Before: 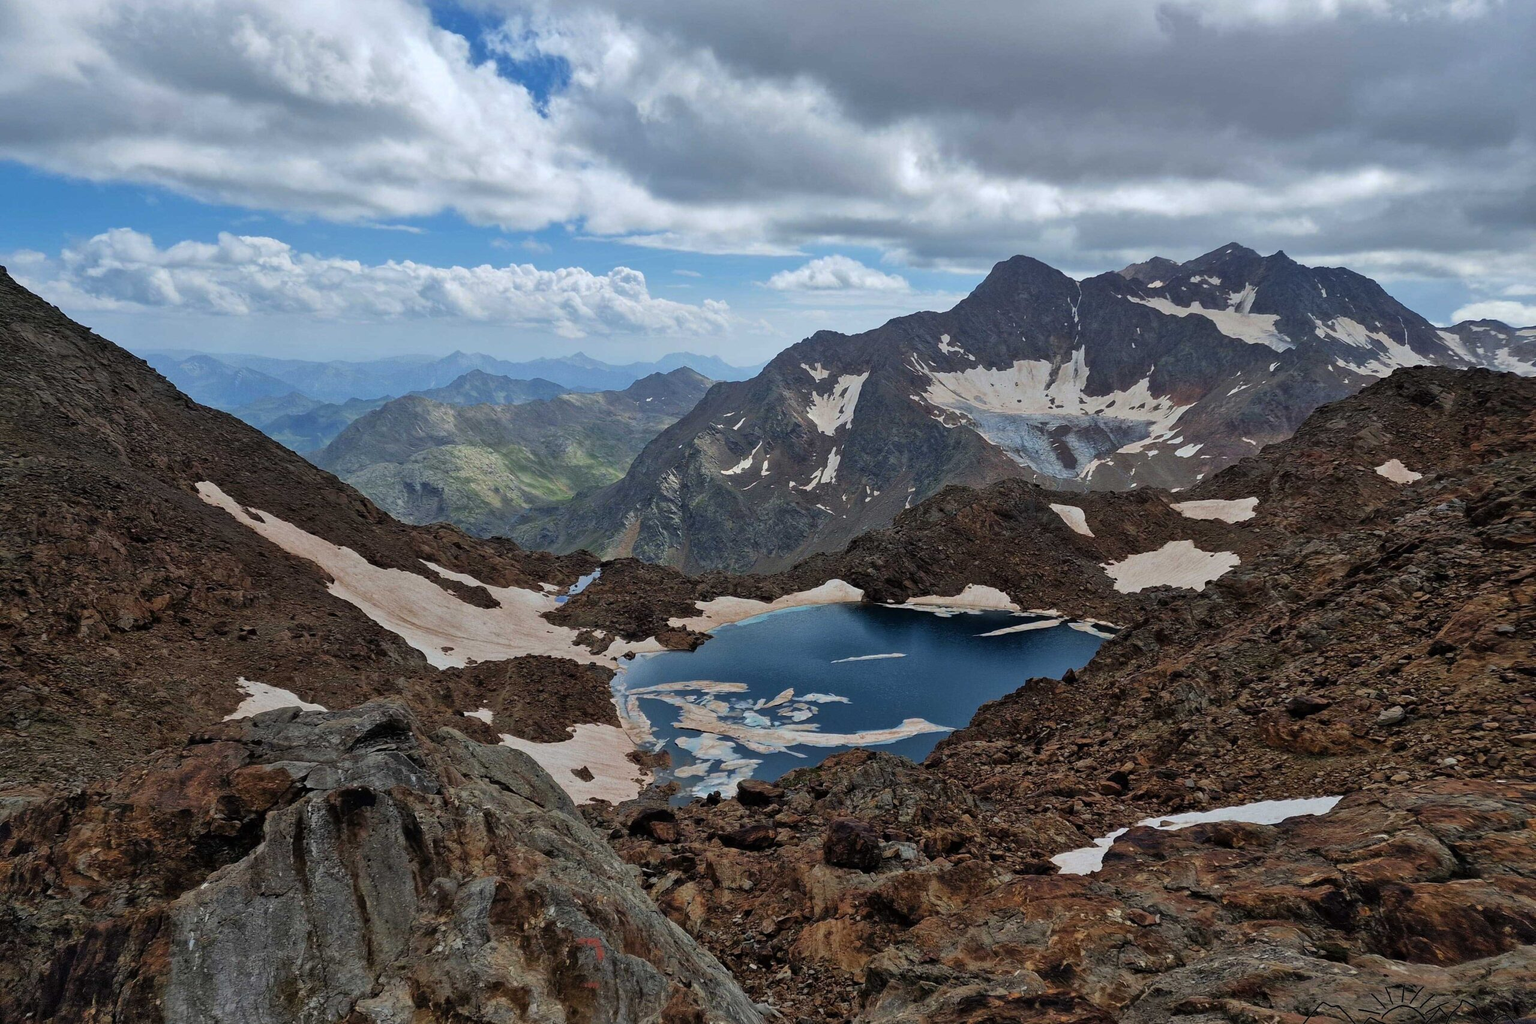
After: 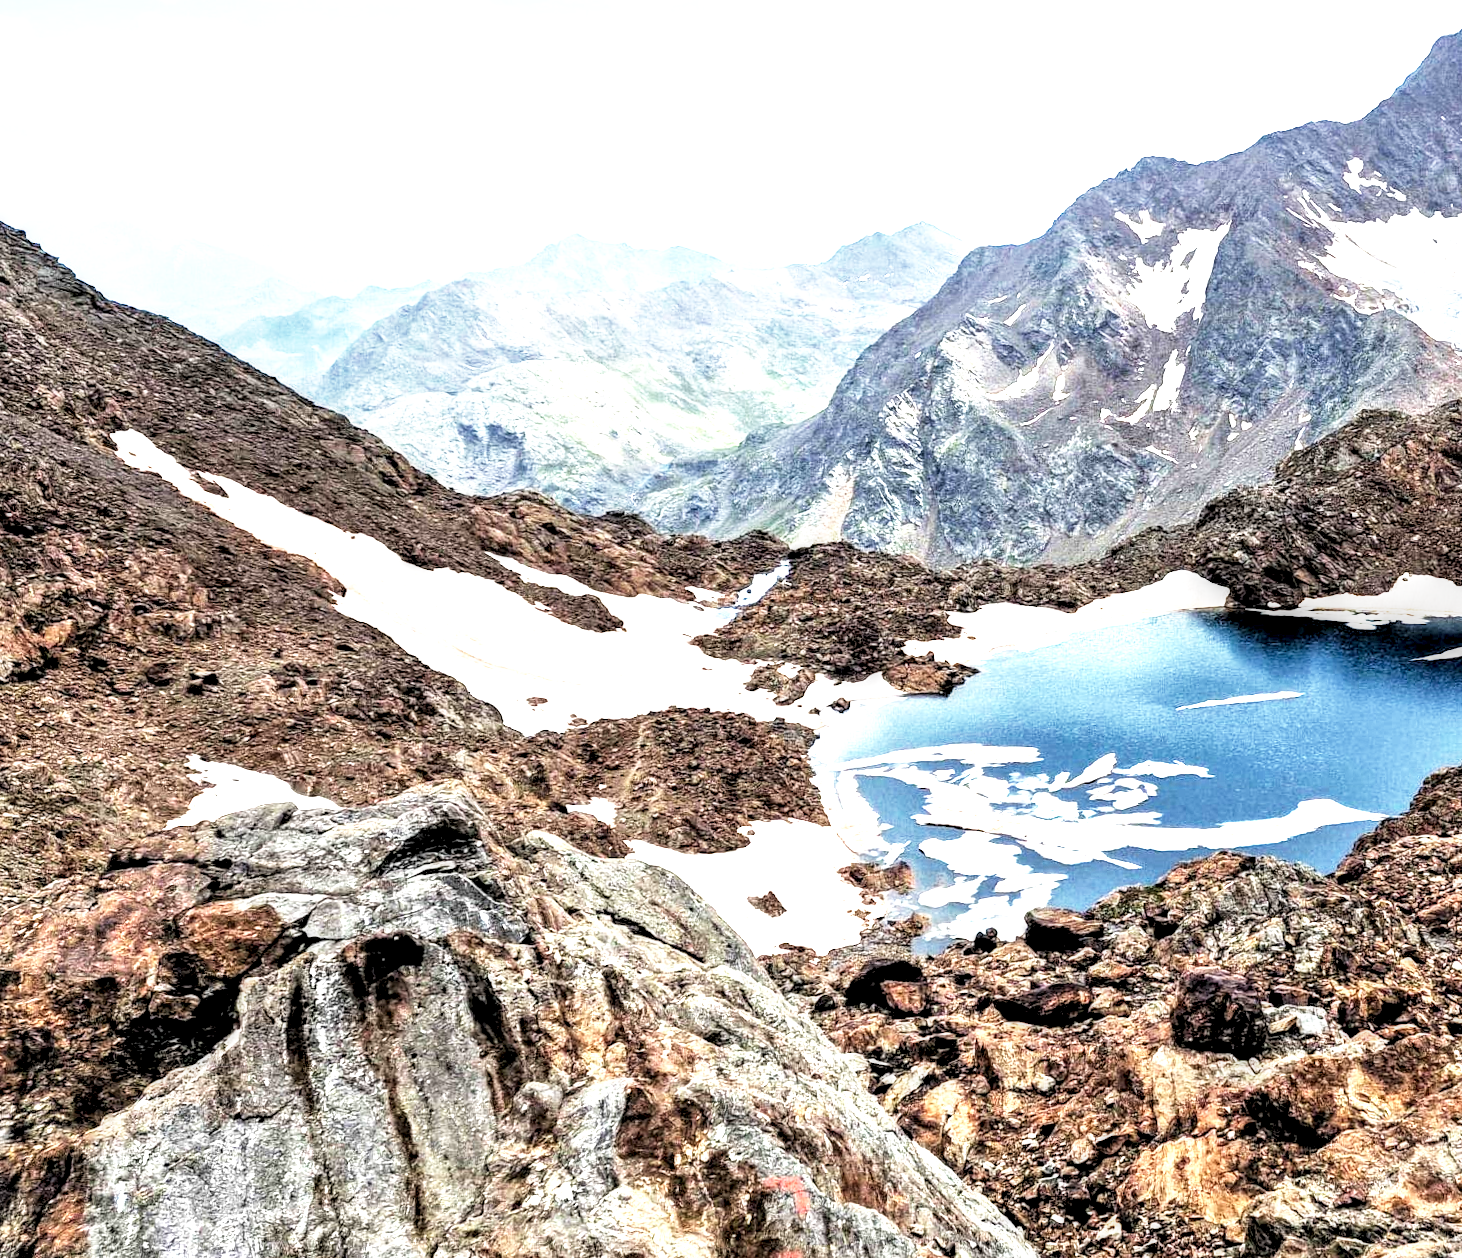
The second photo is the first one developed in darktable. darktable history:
crop: left 8.966%, top 23.852%, right 34.699%, bottom 4.703%
exposure: black level correction 0, exposure 1.5 EV, compensate exposure bias true, compensate highlight preservation false
white balance: emerald 1
contrast brightness saturation: saturation -0.1
rotate and perspective: rotation -1.24°, automatic cropping off
base curve: curves: ch0 [(0, 0) (0.495, 0.917) (1, 1)], preserve colors none
local contrast: highlights 20%, shadows 70%, detail 170%
rgb levels: levels [[0.013, 0.434, 0.89], [0, 0.5, 1], [0, 0.5, 1]]
